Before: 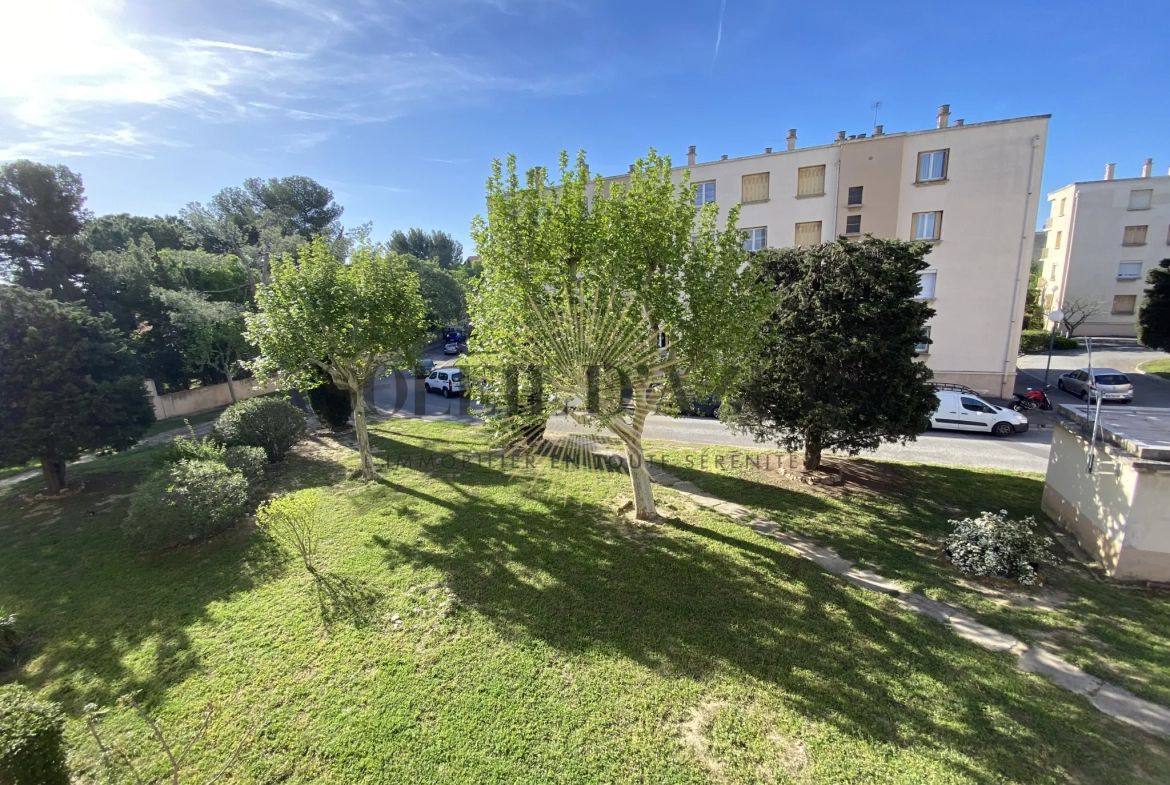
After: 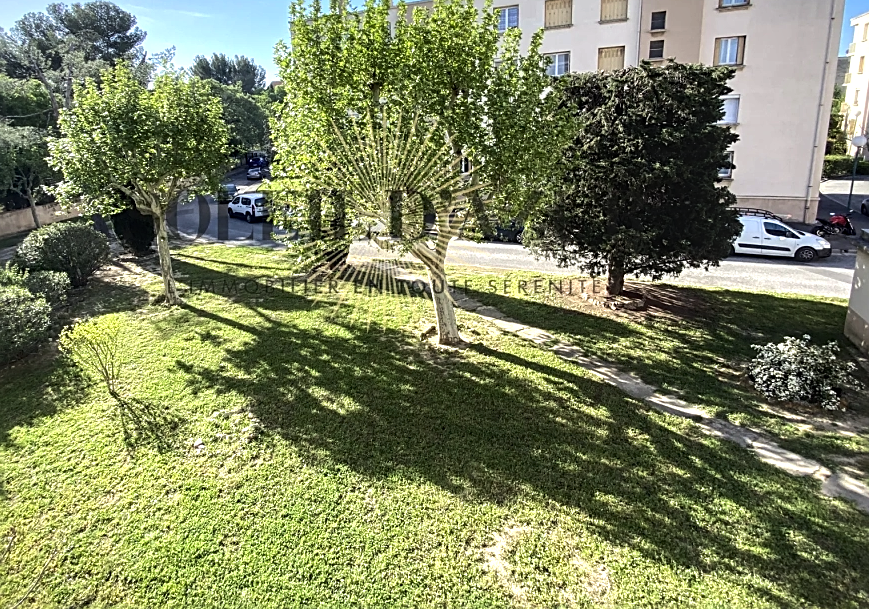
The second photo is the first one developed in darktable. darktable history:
crop: left 16.868%, top 22.356%, right 8.783%
sharpen: on, module defaults
vignetting: fall-off radius 60.89%, brightness -0.371, saturation 0.01
local contrast: on, module defaults
tone equalizer: -8 EV -0.73 EV, -7 EV -0.739 EV, -6 EV -0.576 EV, -5 EV -0.396 EV, -3 EV 0.368 EV, -2 EV 0.6 EV, -1 EV 0.686 EV, +0 EV 0.741 EV, edges refinement/feathering 500, mask exposure compensation -1.57 EV, preserve details no
